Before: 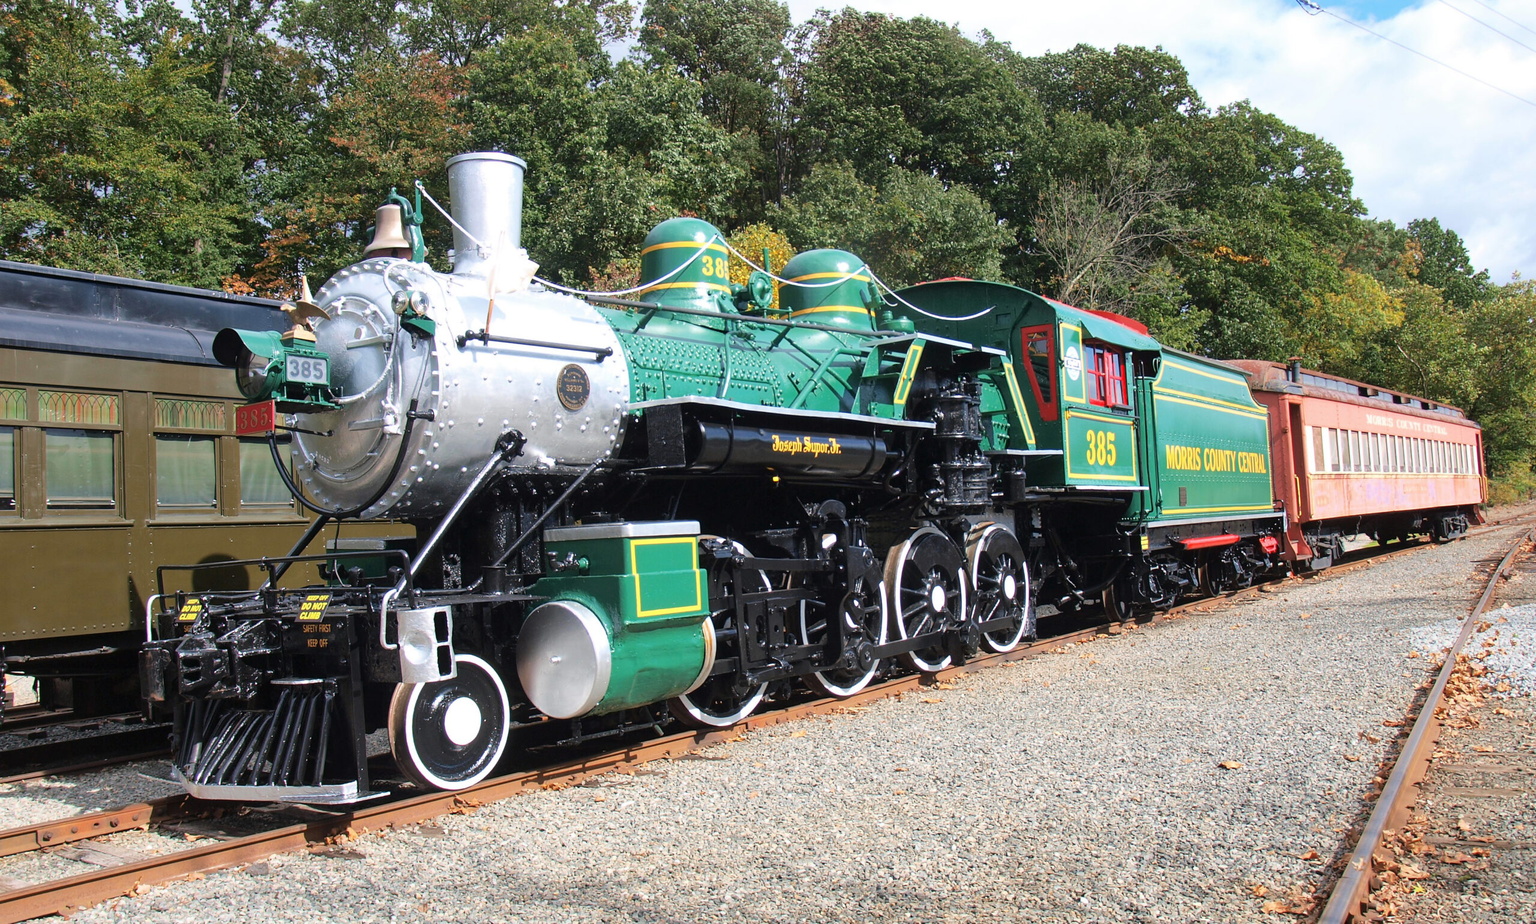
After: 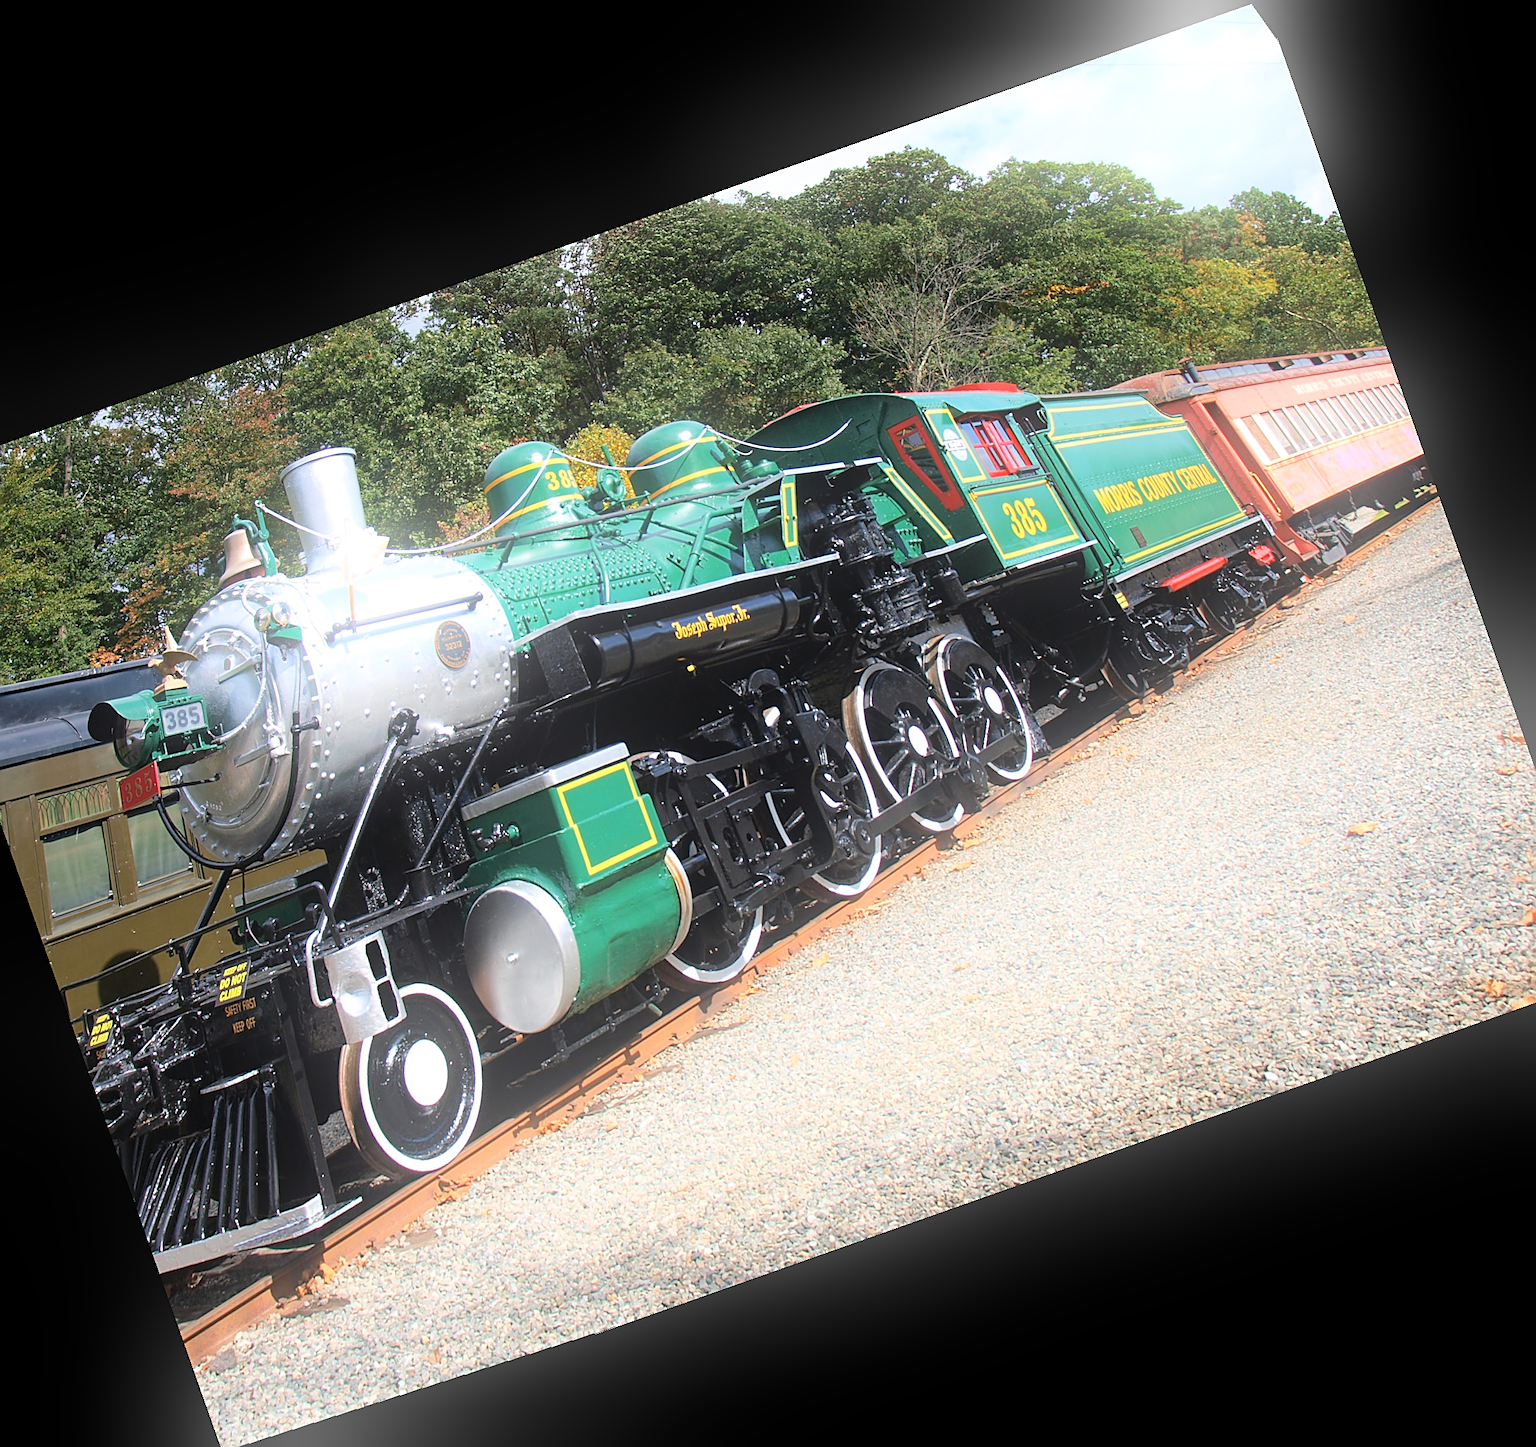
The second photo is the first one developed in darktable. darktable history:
crop and rotate: angle 19.43°, left 6.812%, right 4.125%, bottom 1.087%
bloom: on, module defaults
sharpen: on, module defaults
rotate and perspective: rotation 0.72°, lens shift (vertical) -0.352, lens shift (horizontal) -0.051, crop left 0.152, crop right 0.859, crop top 0.019, crop bottom 0.964
